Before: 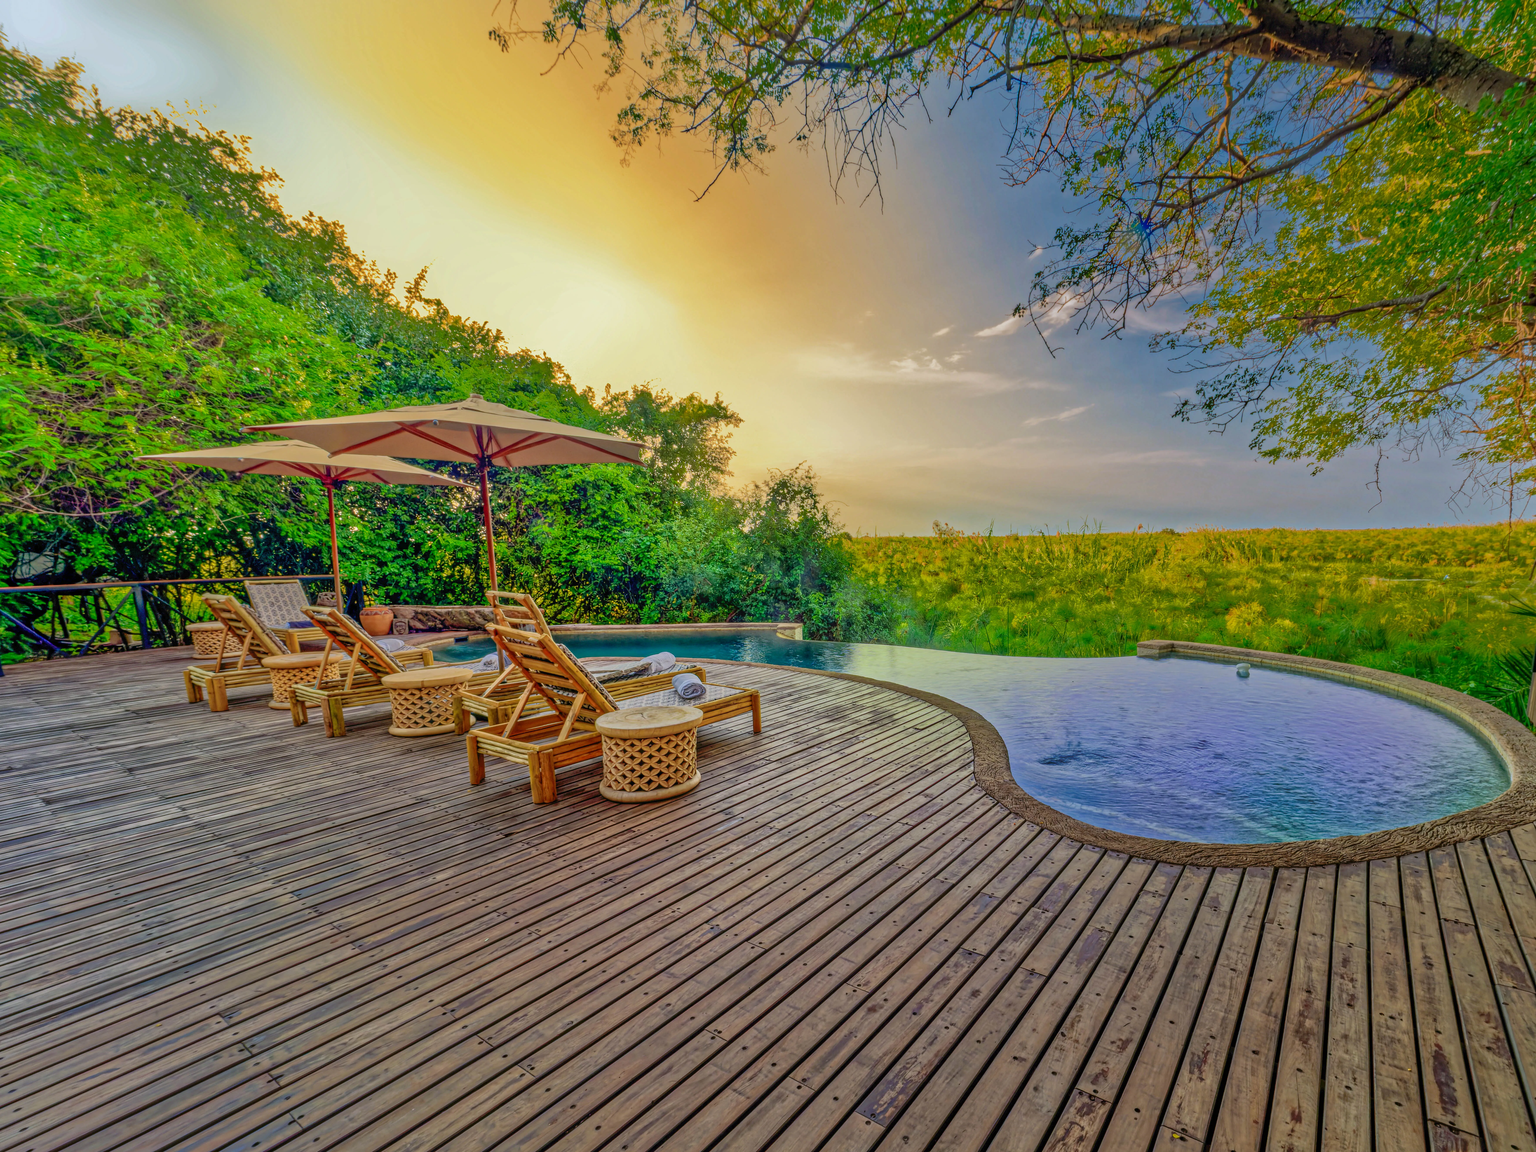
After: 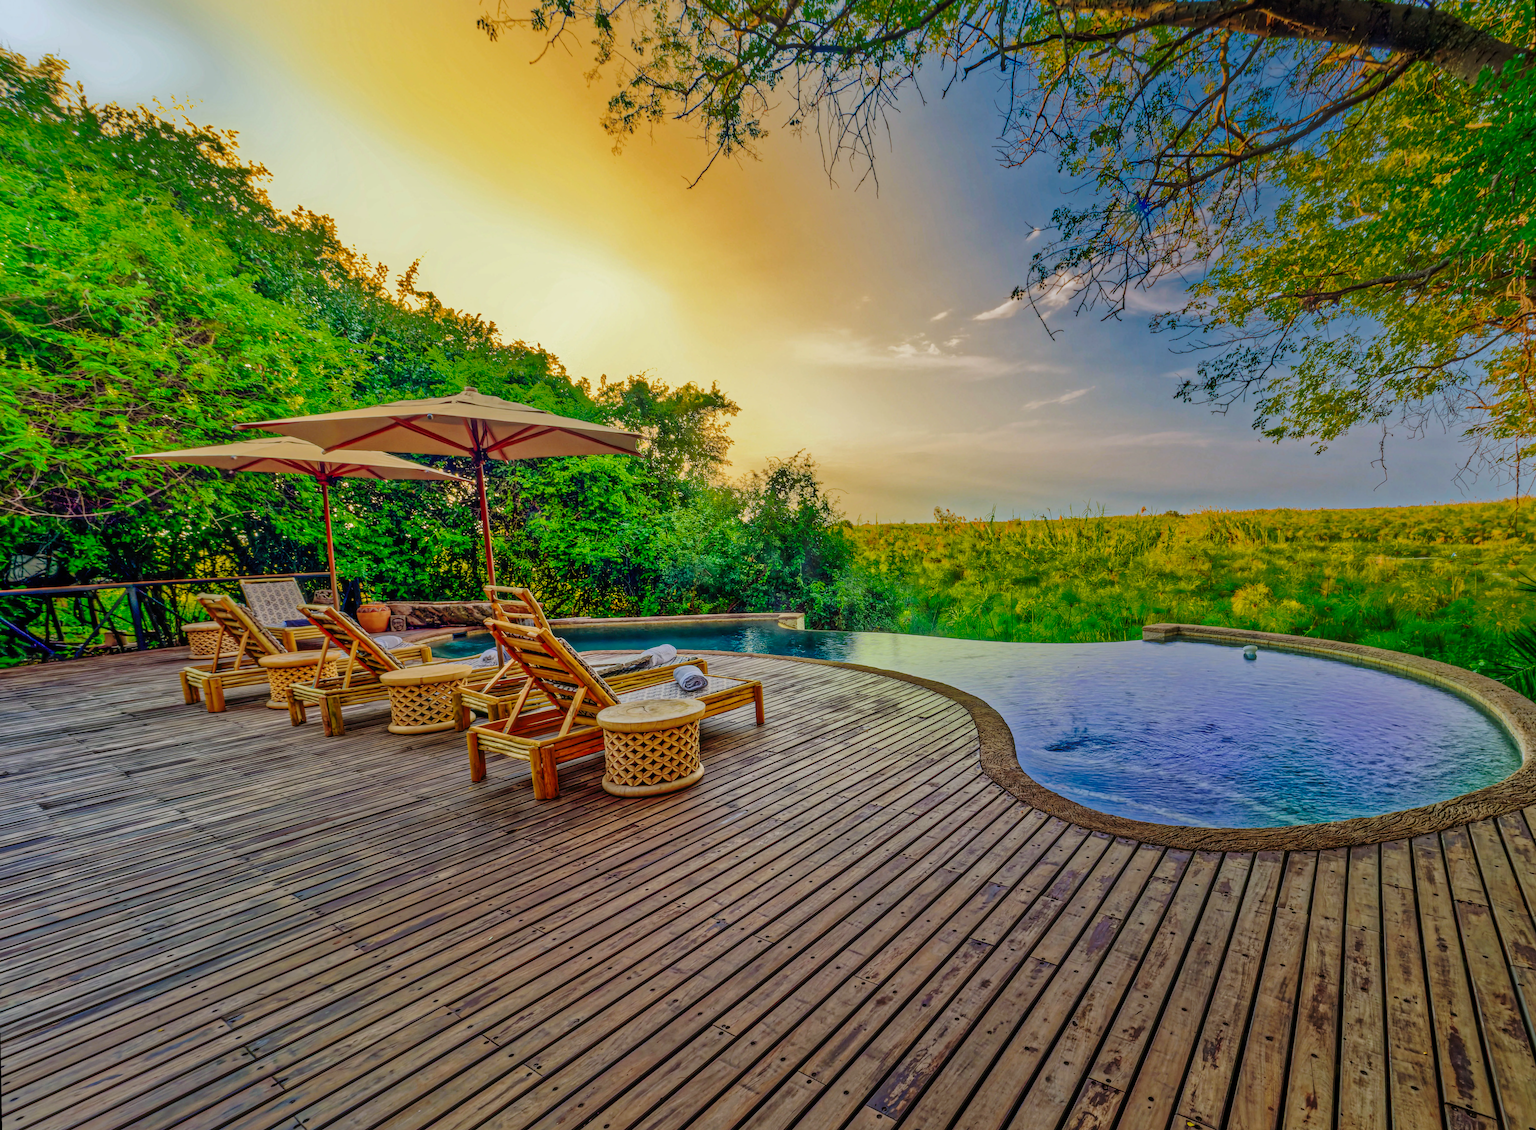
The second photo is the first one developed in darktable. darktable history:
base curve: curves: ch0 [(0, 0) (0.073, 0.04) (0.157, 0.139) (0.492, 0.492) (0.758, 0.758) (1, 1)], preserve colors none
rotate and perspective: rotation -1°, crop left 0.011, crop right 0.989, crop top 0.025, crop bottom 0.975
